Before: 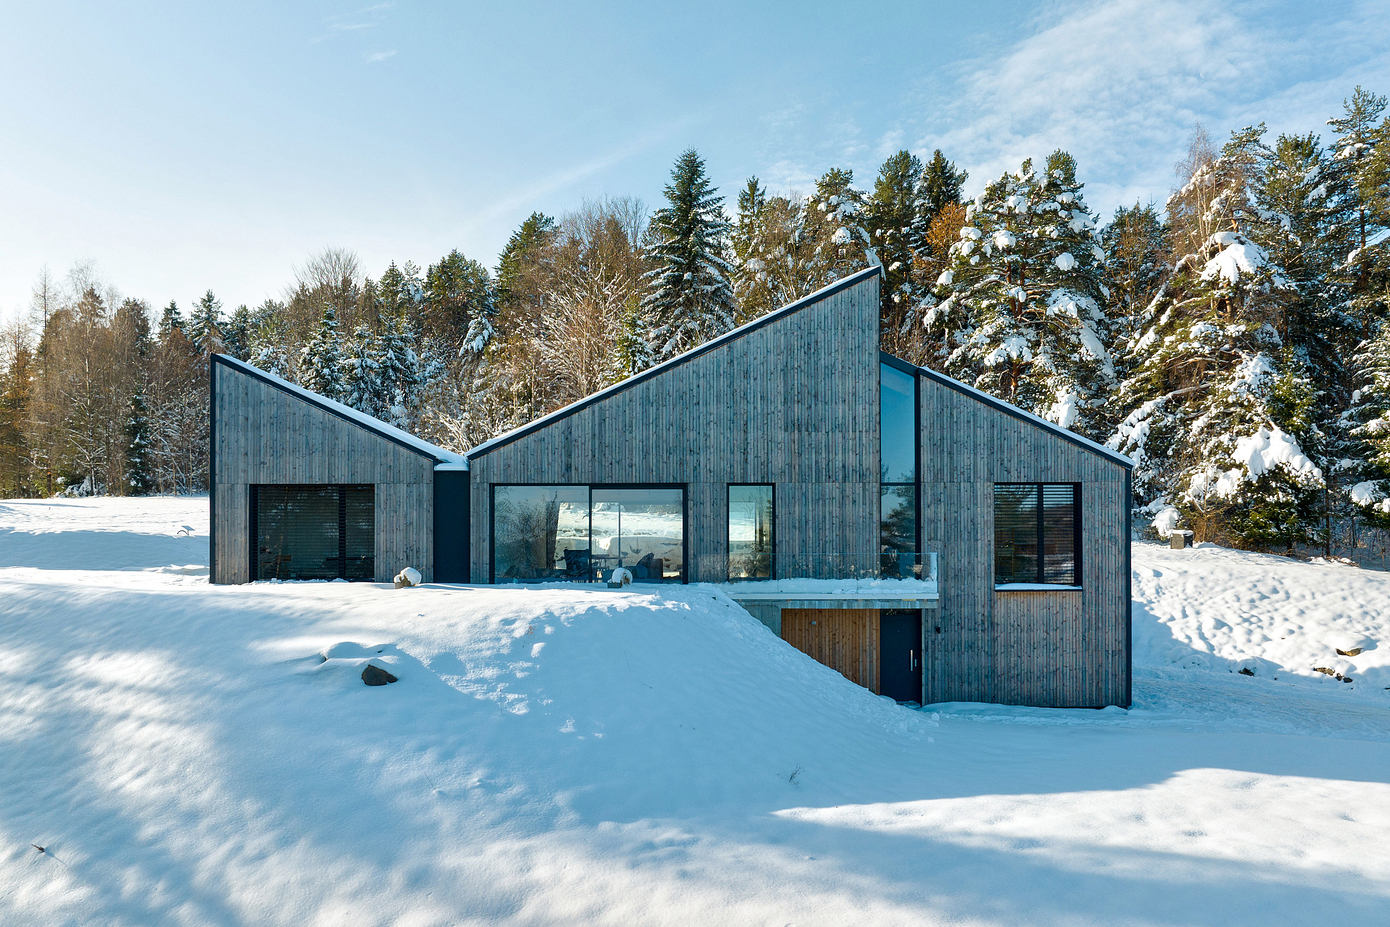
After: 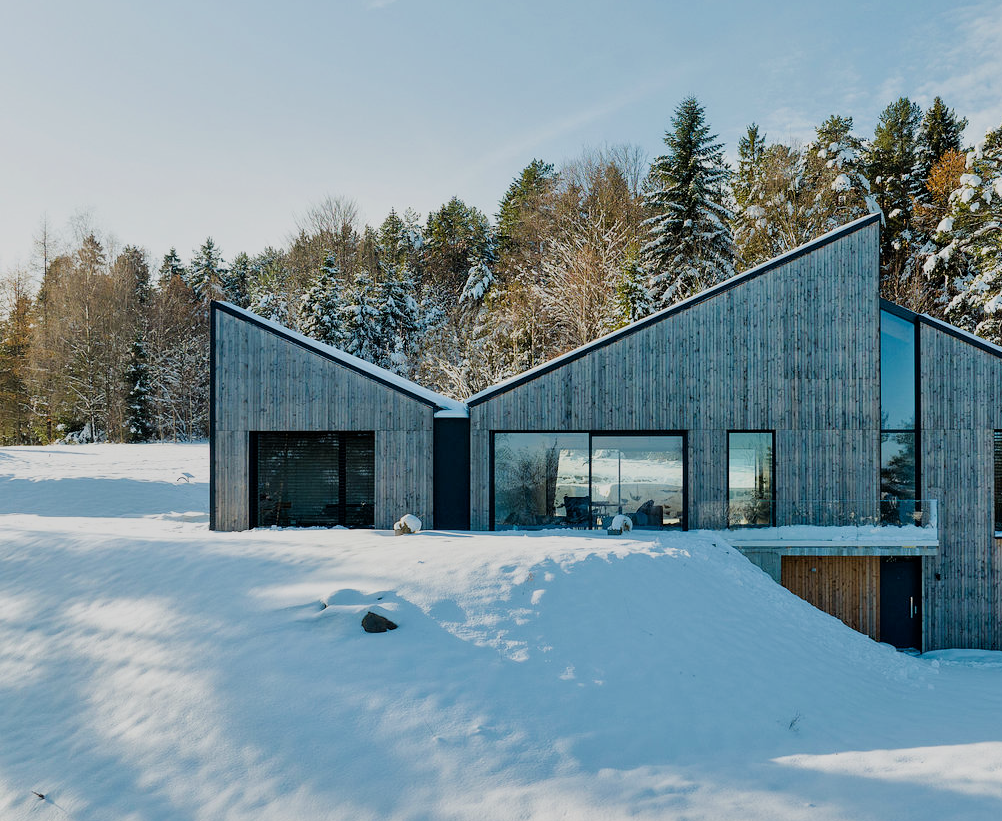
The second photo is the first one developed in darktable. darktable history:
crop: top 5.794%, right 27.902%, bottom 5.591%
filmic rgb: black relative exposure -7.65 EV, white relative exposure 4.56 EV, threshold 3.01 EV, hardness 3.61, iterations of high-quality reconstruction 0, enable highlight reconstruction true
